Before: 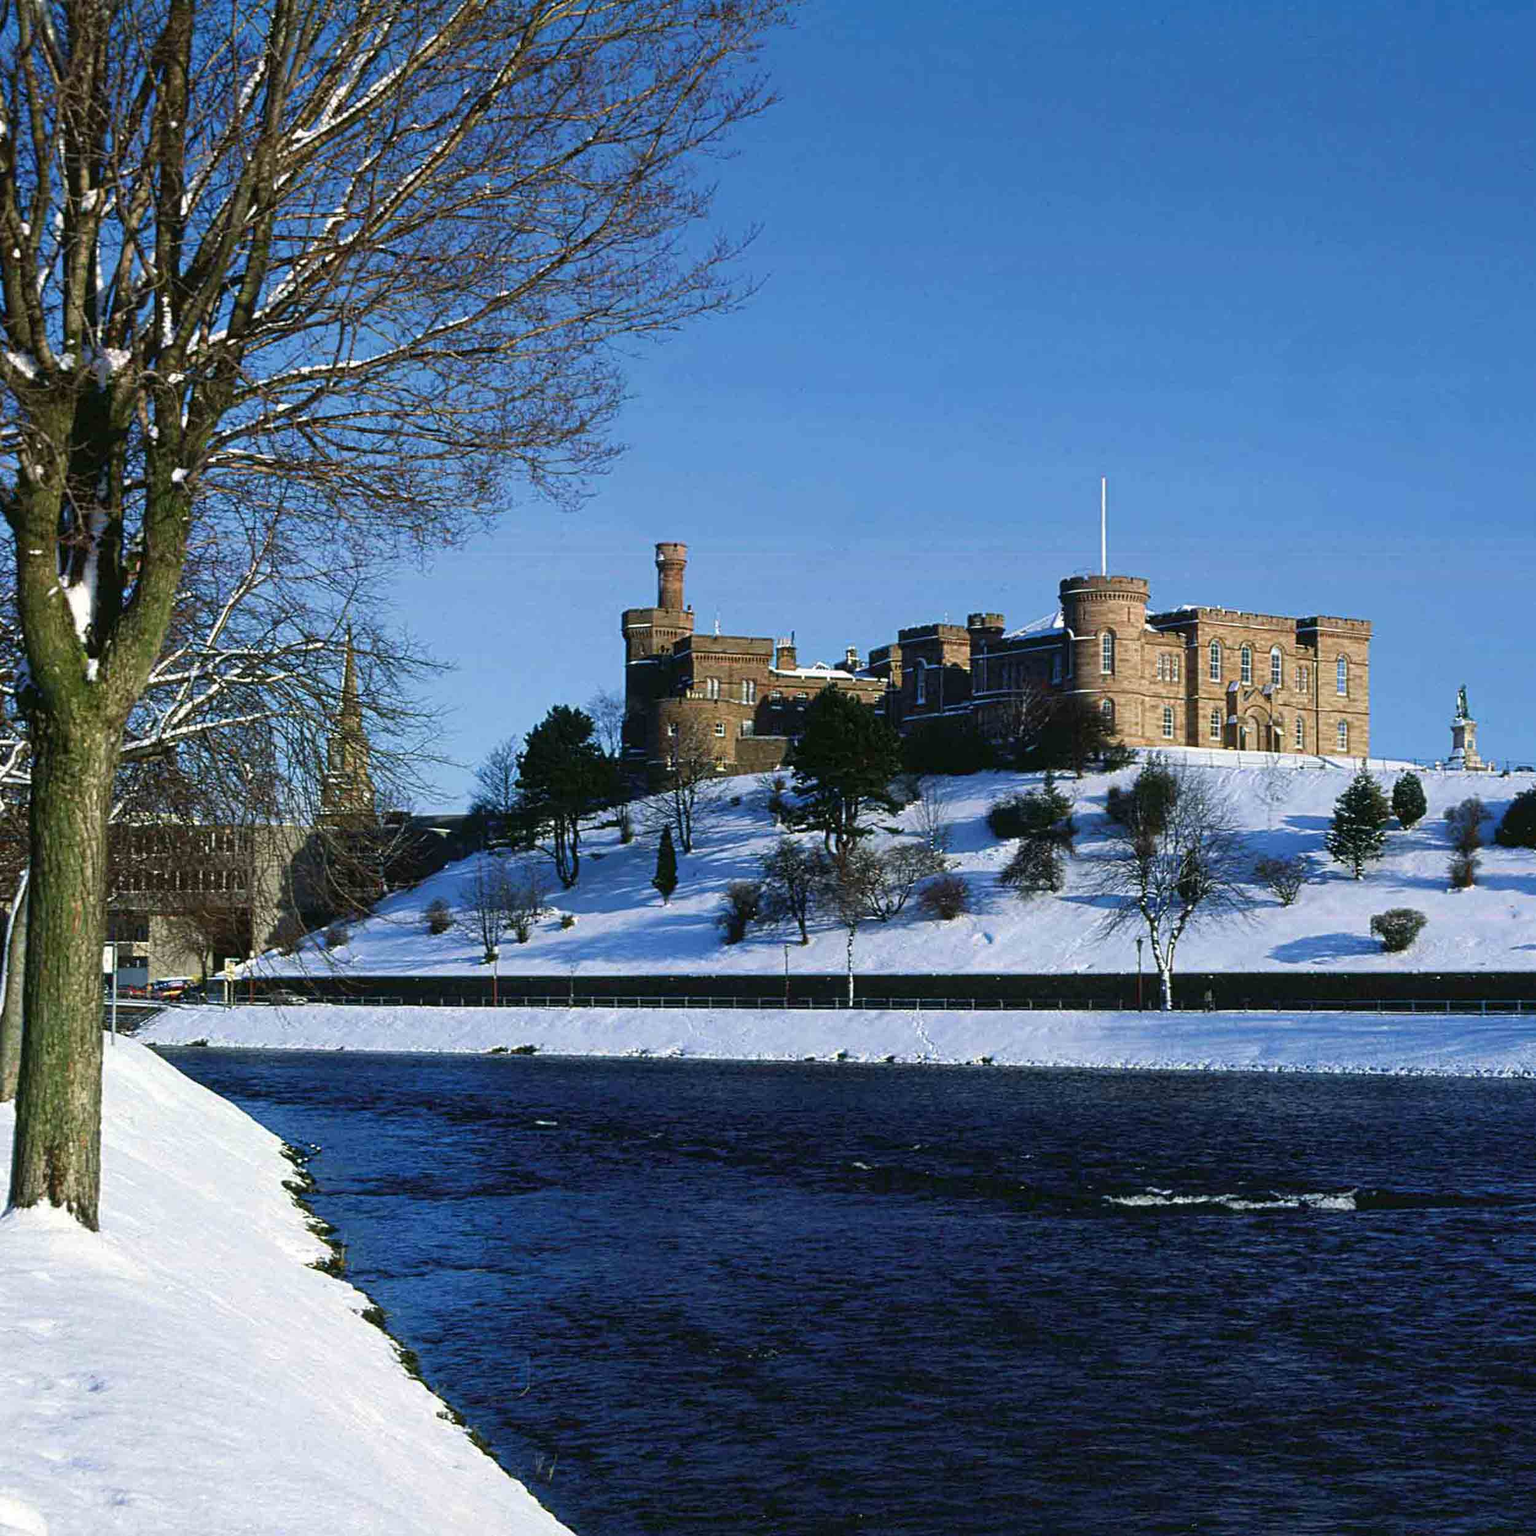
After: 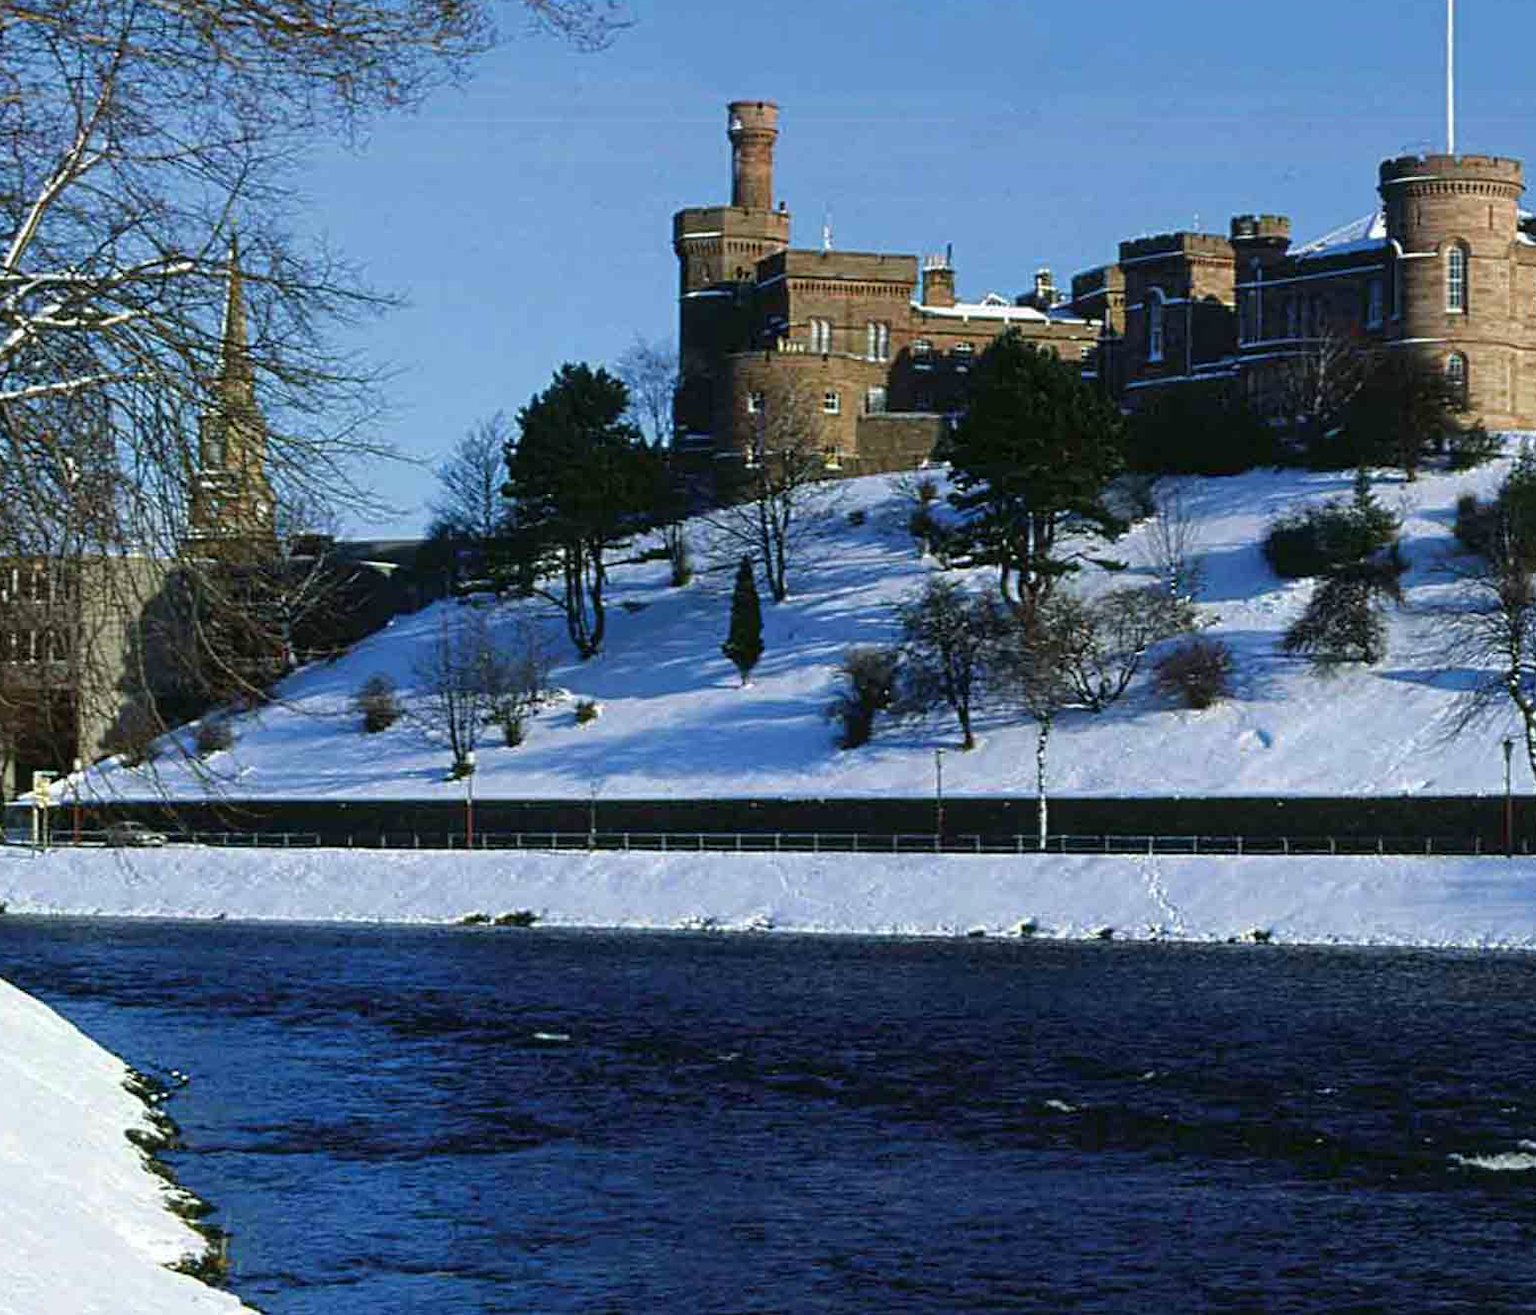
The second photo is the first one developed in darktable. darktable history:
white balance: red 0.978, blue 0.999
crop: left 13.312%, top 31.28%, right 24.627%, bottom 15.582%
tone equalizer: -8 EV -1.84 EV, -7 EV -1.16 EV, -6 EV -1.62 EV, smoothing diameter 25%, edges refinement/feathering 10, preserve details guided filter
